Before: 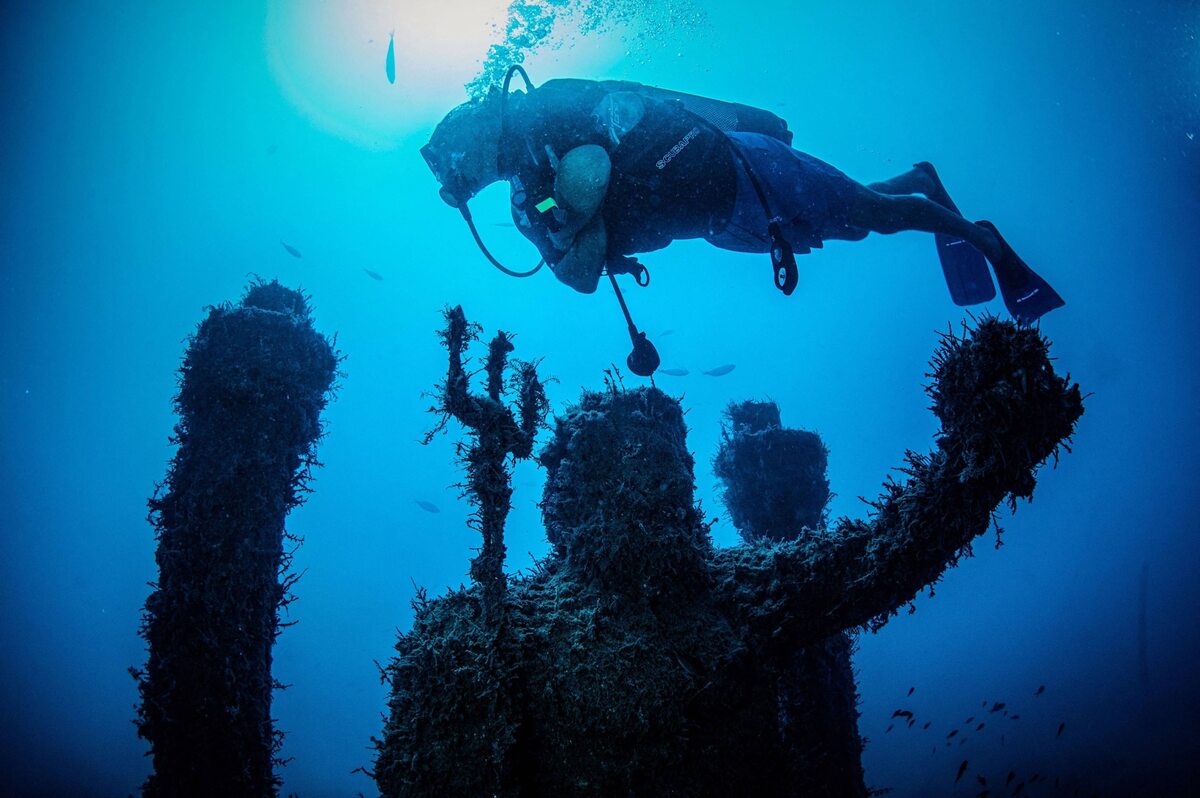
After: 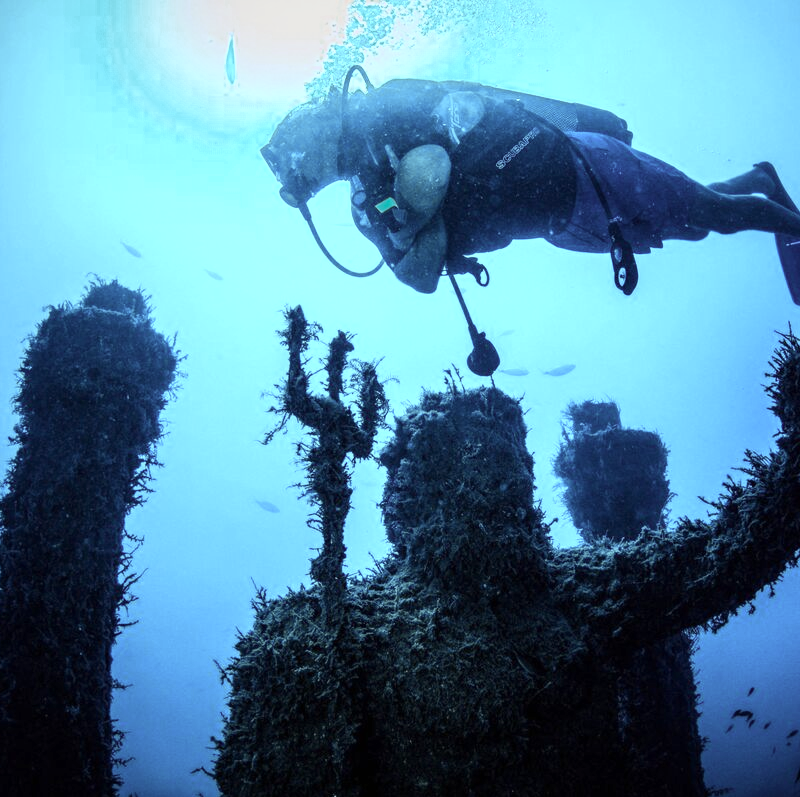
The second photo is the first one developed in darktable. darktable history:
color zones: curves: ch0 [(0, 0.5) (0.125, 0.4) (0.25, 0.5) (0.375, 0.4) (0.5, 0.4) (0.625, 0.6) (0.75, 0.6) (0.875, 0.5)]; ch1 [(0, 0.35) (0.125, 0.45) (0.25, 0.35) (0.375, 0.35) (0.5, 0.35) (0.625, 0.35) (0.75, 0.45) (0.875, 0.35)]; ch2 [(0, 0.6) (0.125, 0.5) (0.25, 0.5) (0.375, 0.6) (0.5, 0.6) (0.625, 0.5) (0.75, 0.5) (0.875, 0.5)]
crop and rotate: left 13.403%, right 19.871%
base curve: curves: ch0 [(0, 0) (0.088, 0.125) (0.176, 0.251) (0.354, 0.501) (0.613, 0.749) (1, 0.877)], preserve colors average RGB
